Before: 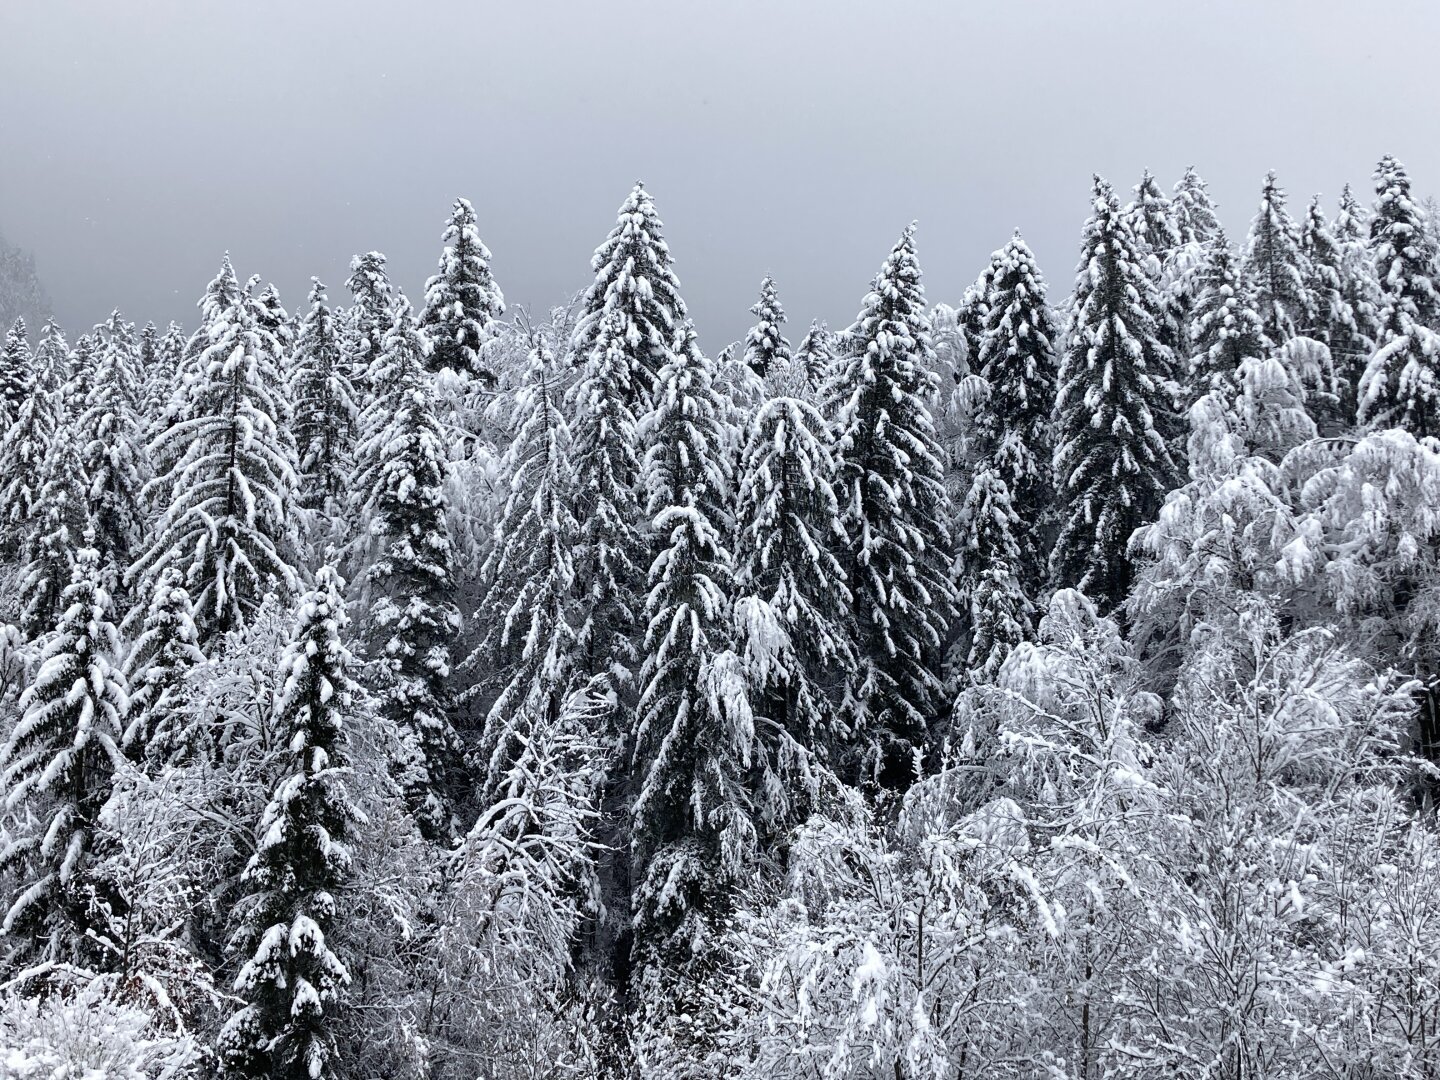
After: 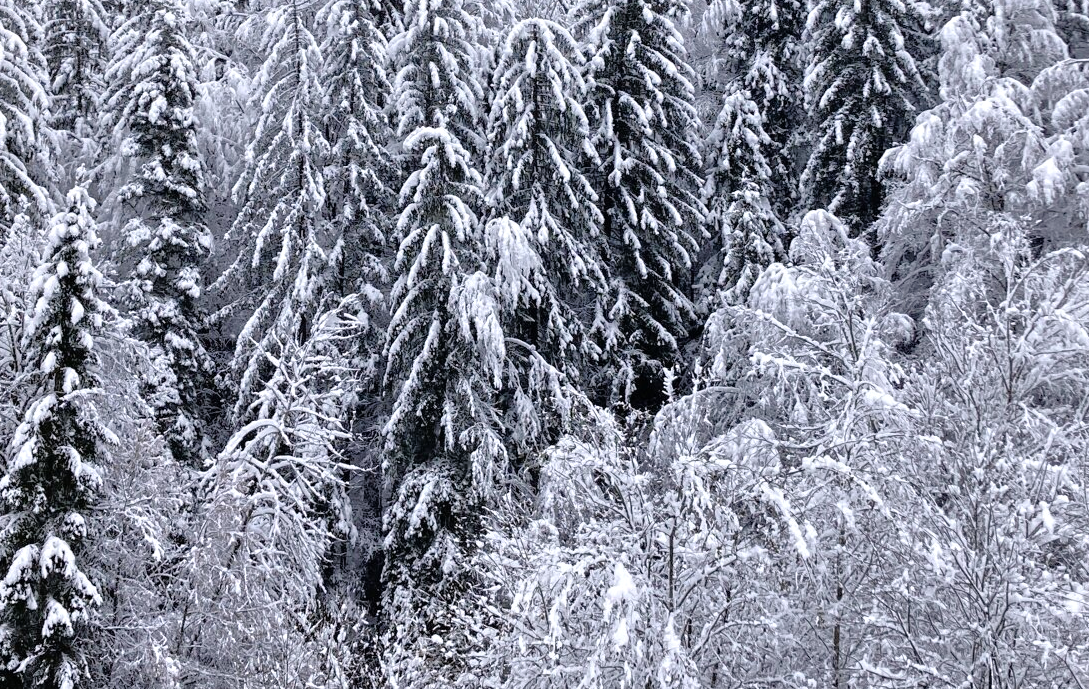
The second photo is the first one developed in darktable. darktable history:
tone equalizer: -7 EV 0.15 EV, -6 EV 0.6 EV, -5 EV 1.15 EV, -4 EV 1.33 EV, -3 EV 1.15 EV, -2 EV 0.6 EV, -1 EV 0.15 EV, mask exposure compensation -0.5 EV
exposure: black level correction 0, compensate exposure bias true, compensate highlight preservation false
crop and rotate: left 17.299%, top 35.115%, right 7.015%, bottom 1.024%
color calibration: illuminant custom, x 0.348, y 0.366, temperature 4940.58 K
